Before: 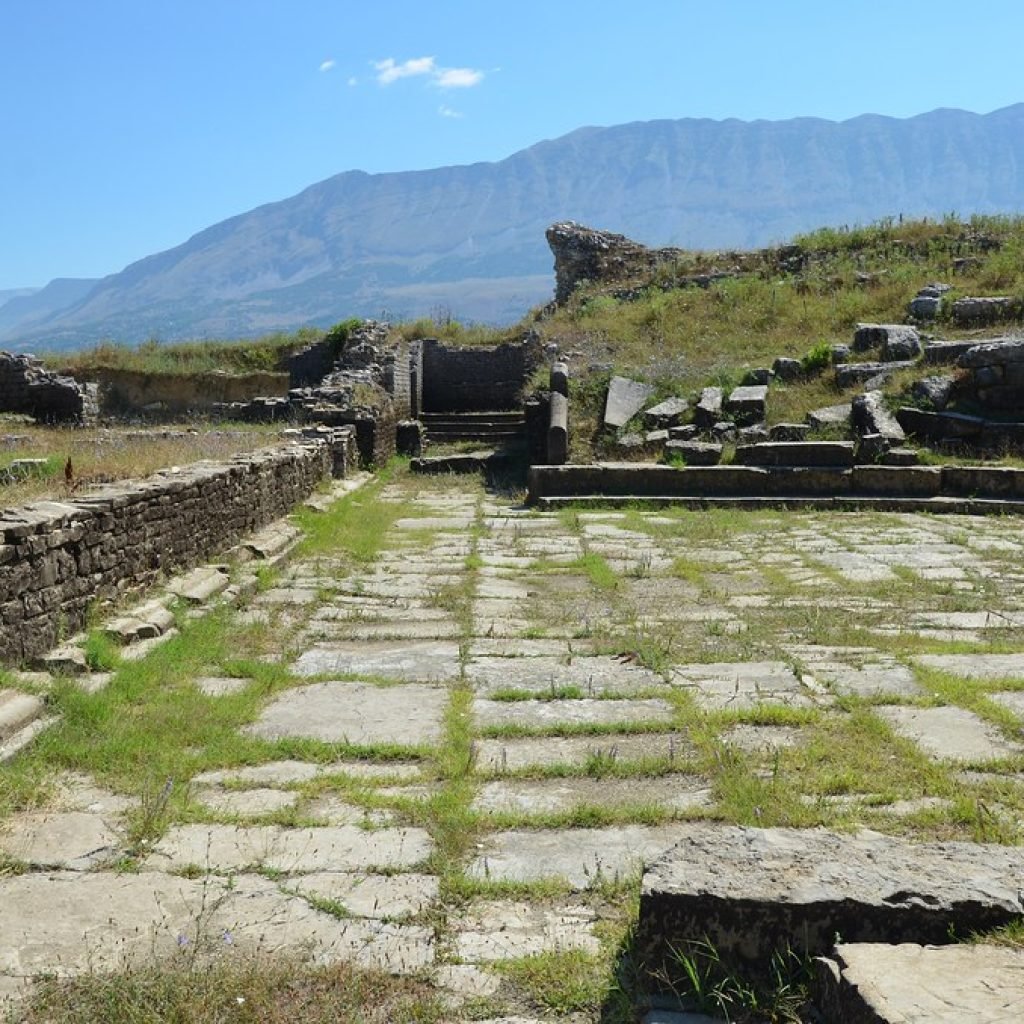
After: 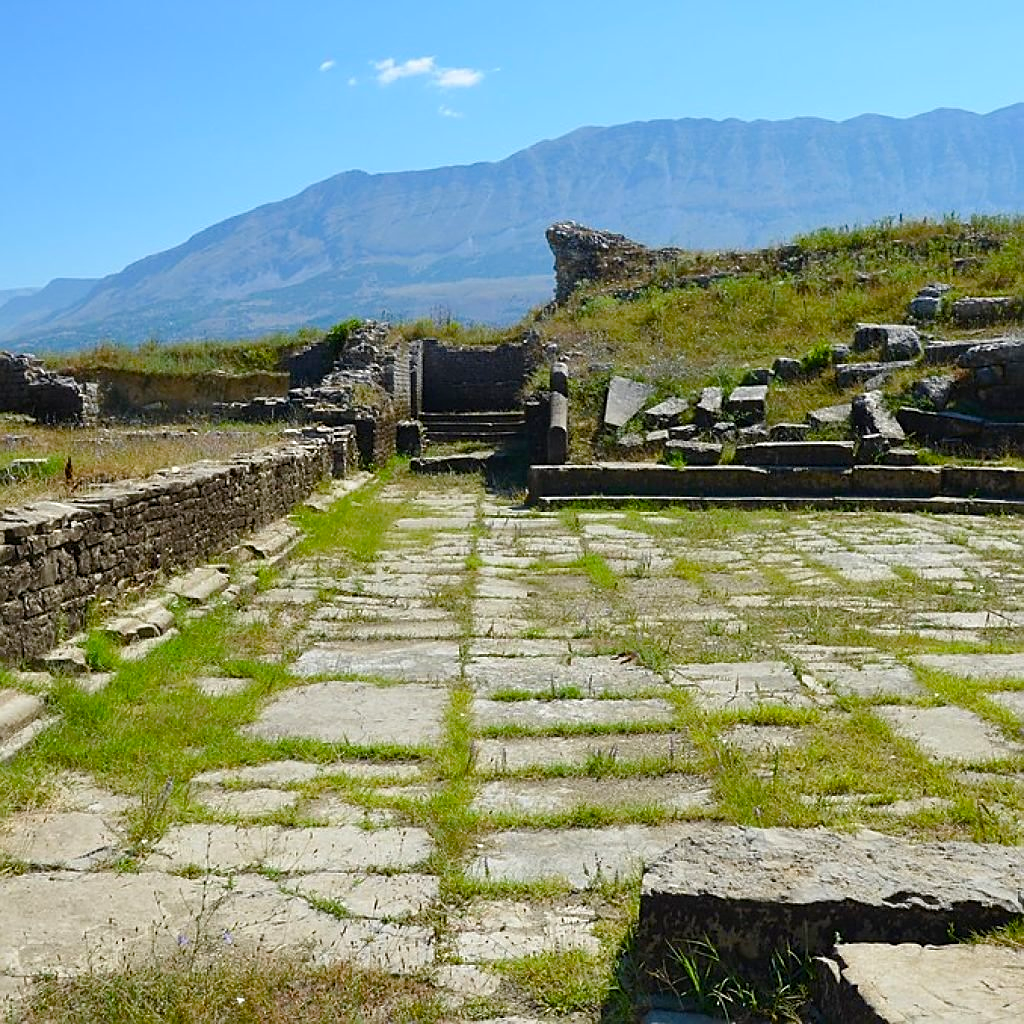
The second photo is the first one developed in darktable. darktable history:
color balance rgb: perceptual saturation grading › global saturation 35%, perceptual saturation grading › highlights -25%, perceptual saturation grading › shadows 50%
sharpen: on, module defaults
